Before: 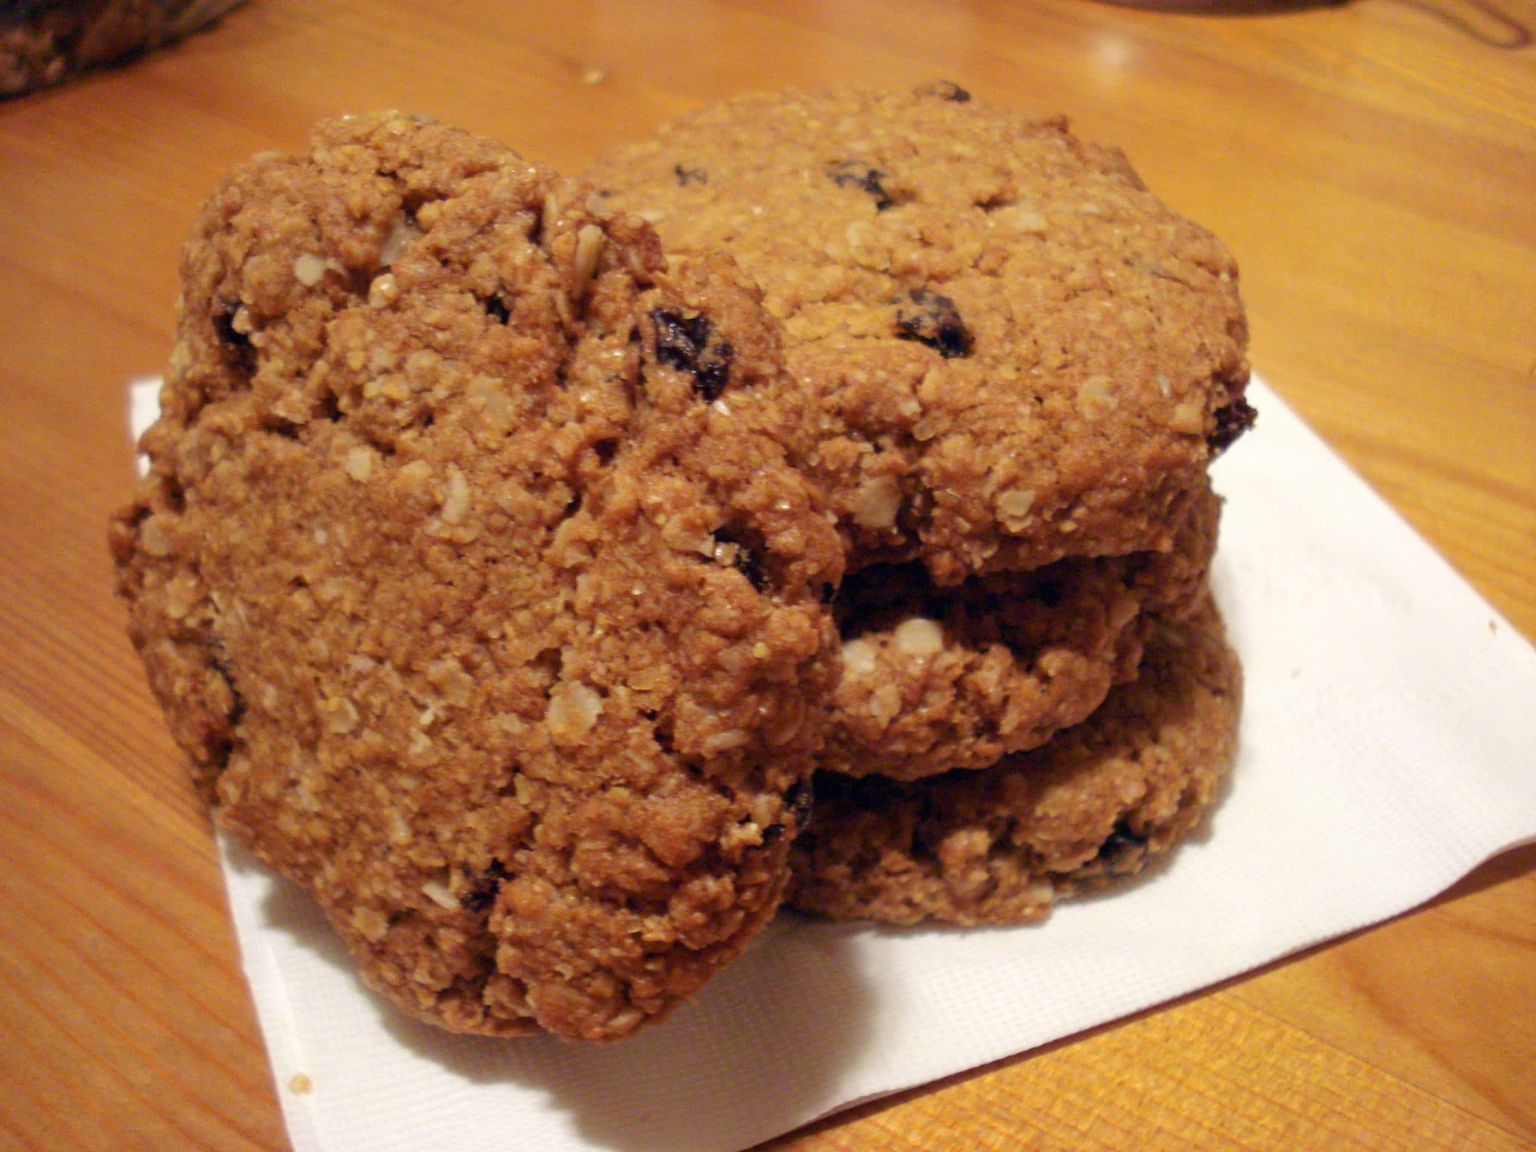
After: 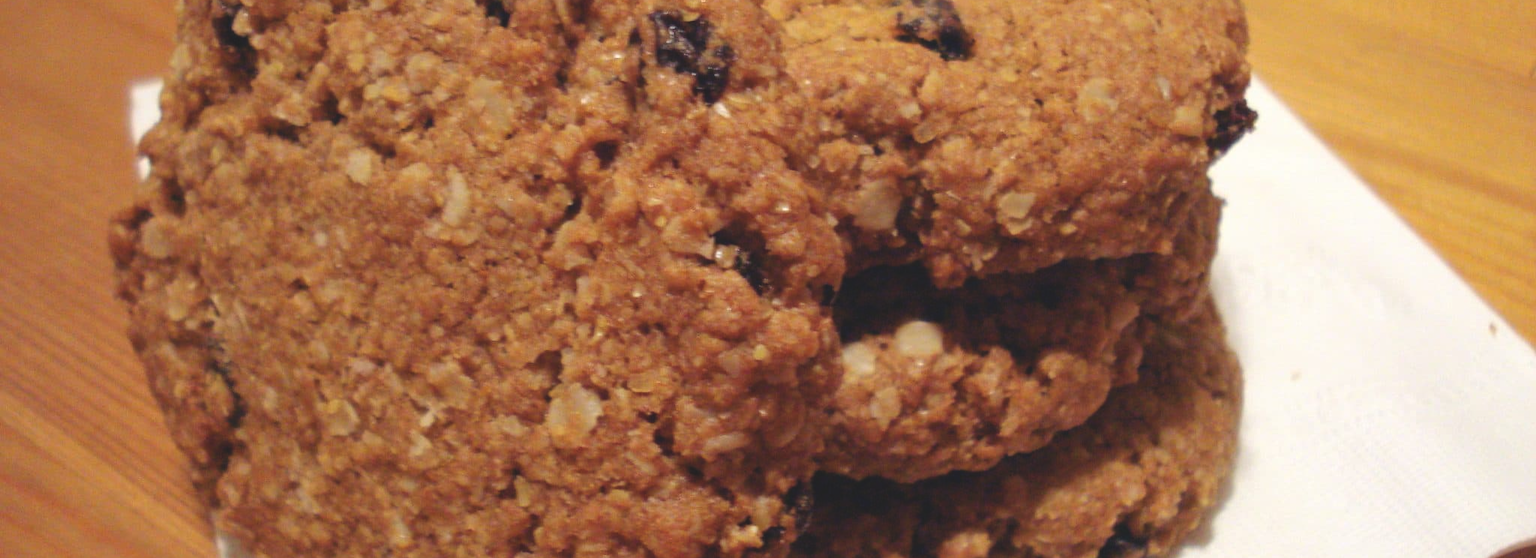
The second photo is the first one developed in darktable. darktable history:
crop and rotate: top 25.891%, bottom 25.555%
exposure: black level correction -0.015, compensate highlight preservation false
